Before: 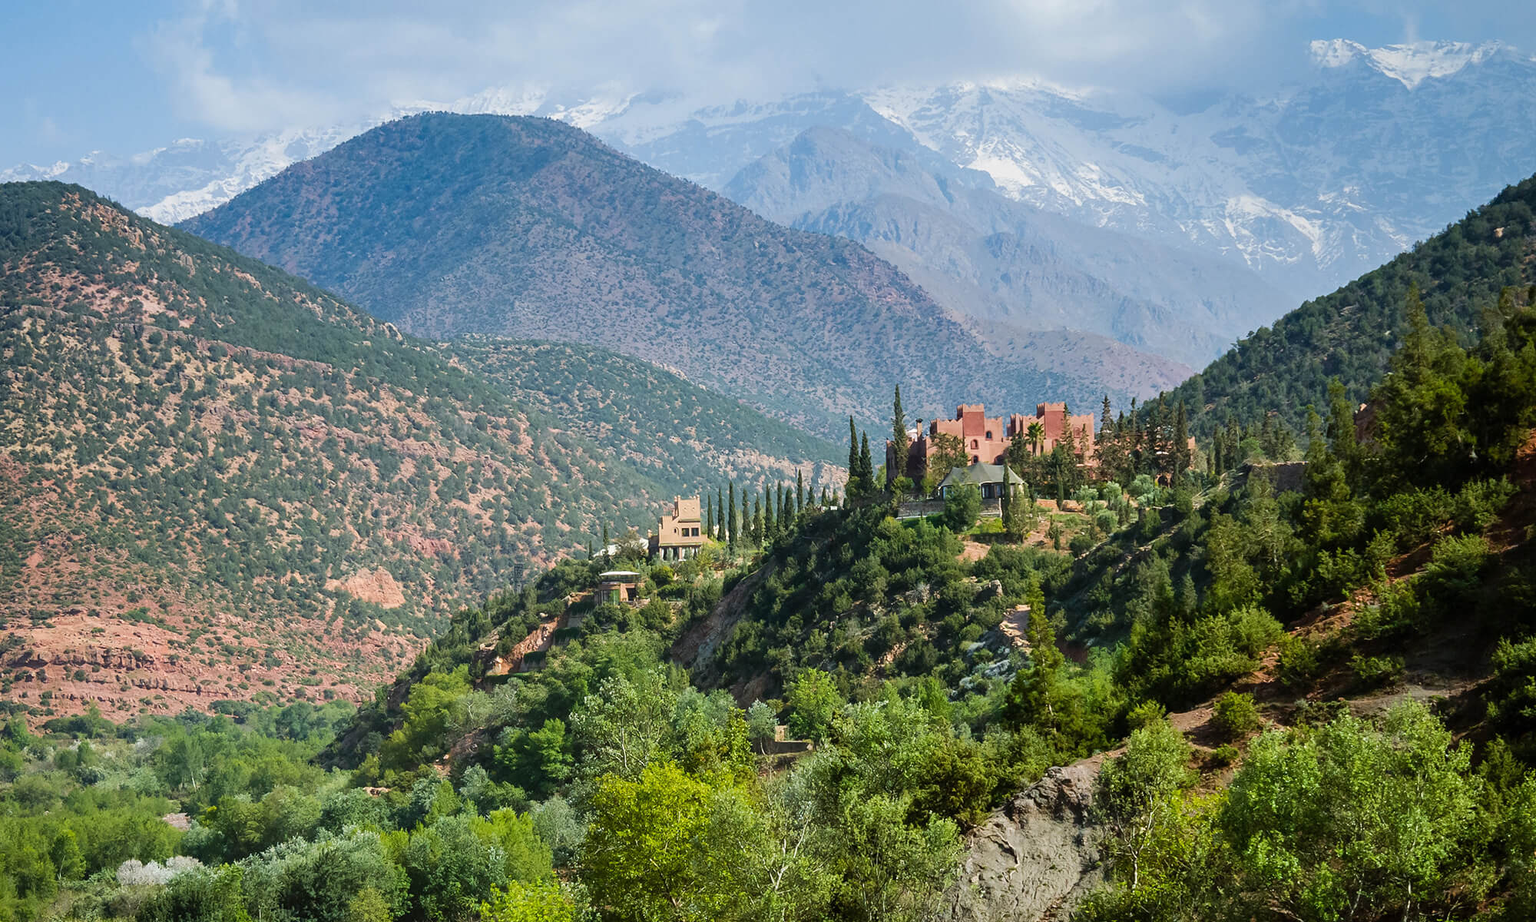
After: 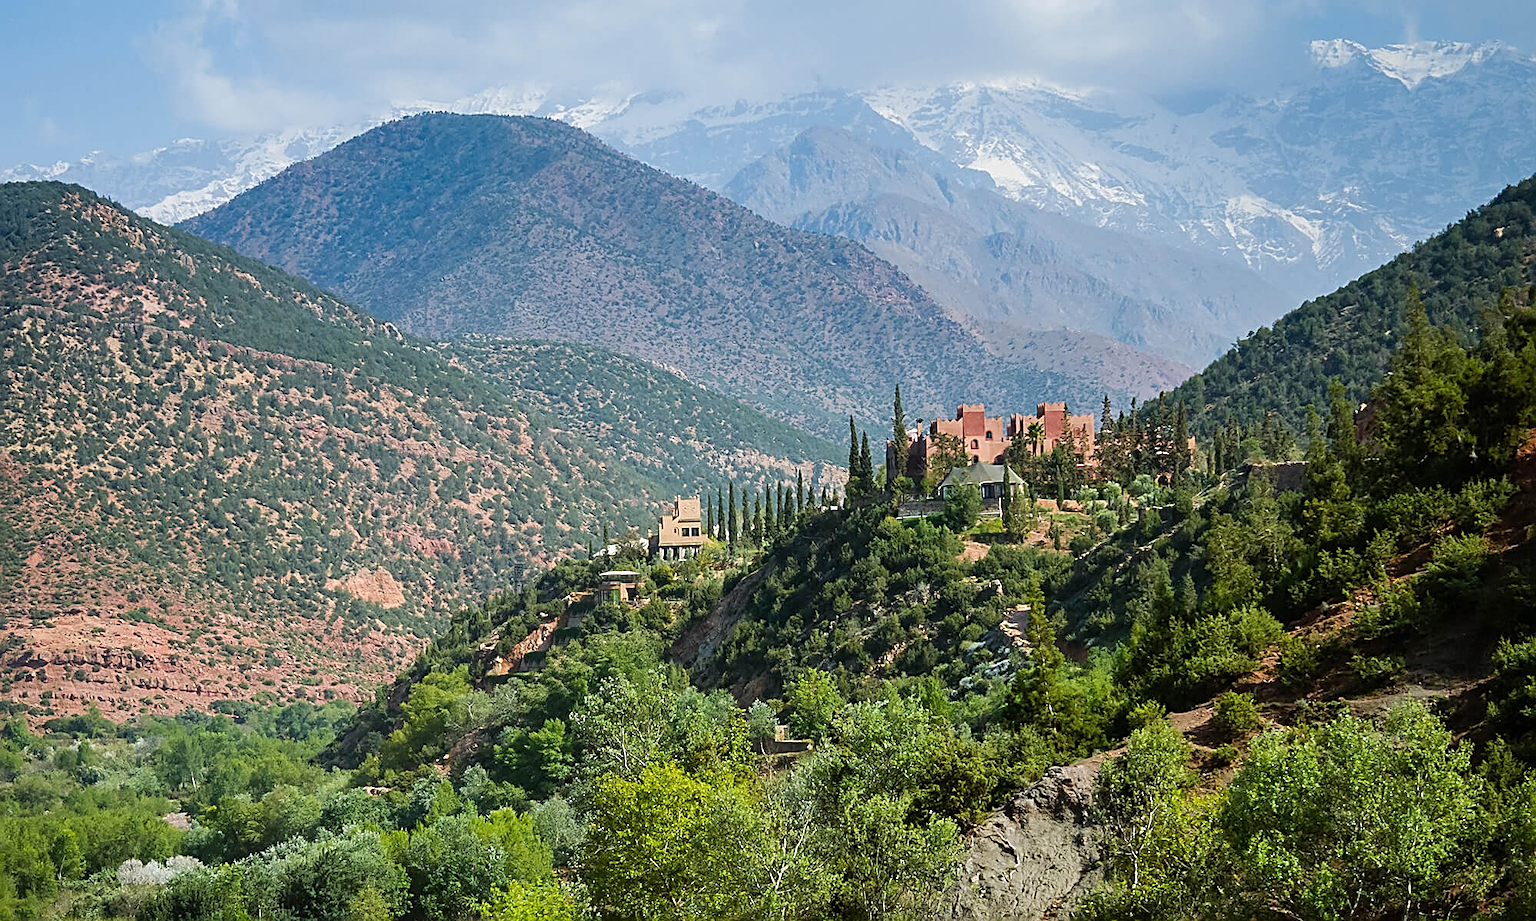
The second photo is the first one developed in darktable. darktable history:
sharpen: radius 2.531, amount 0.628
